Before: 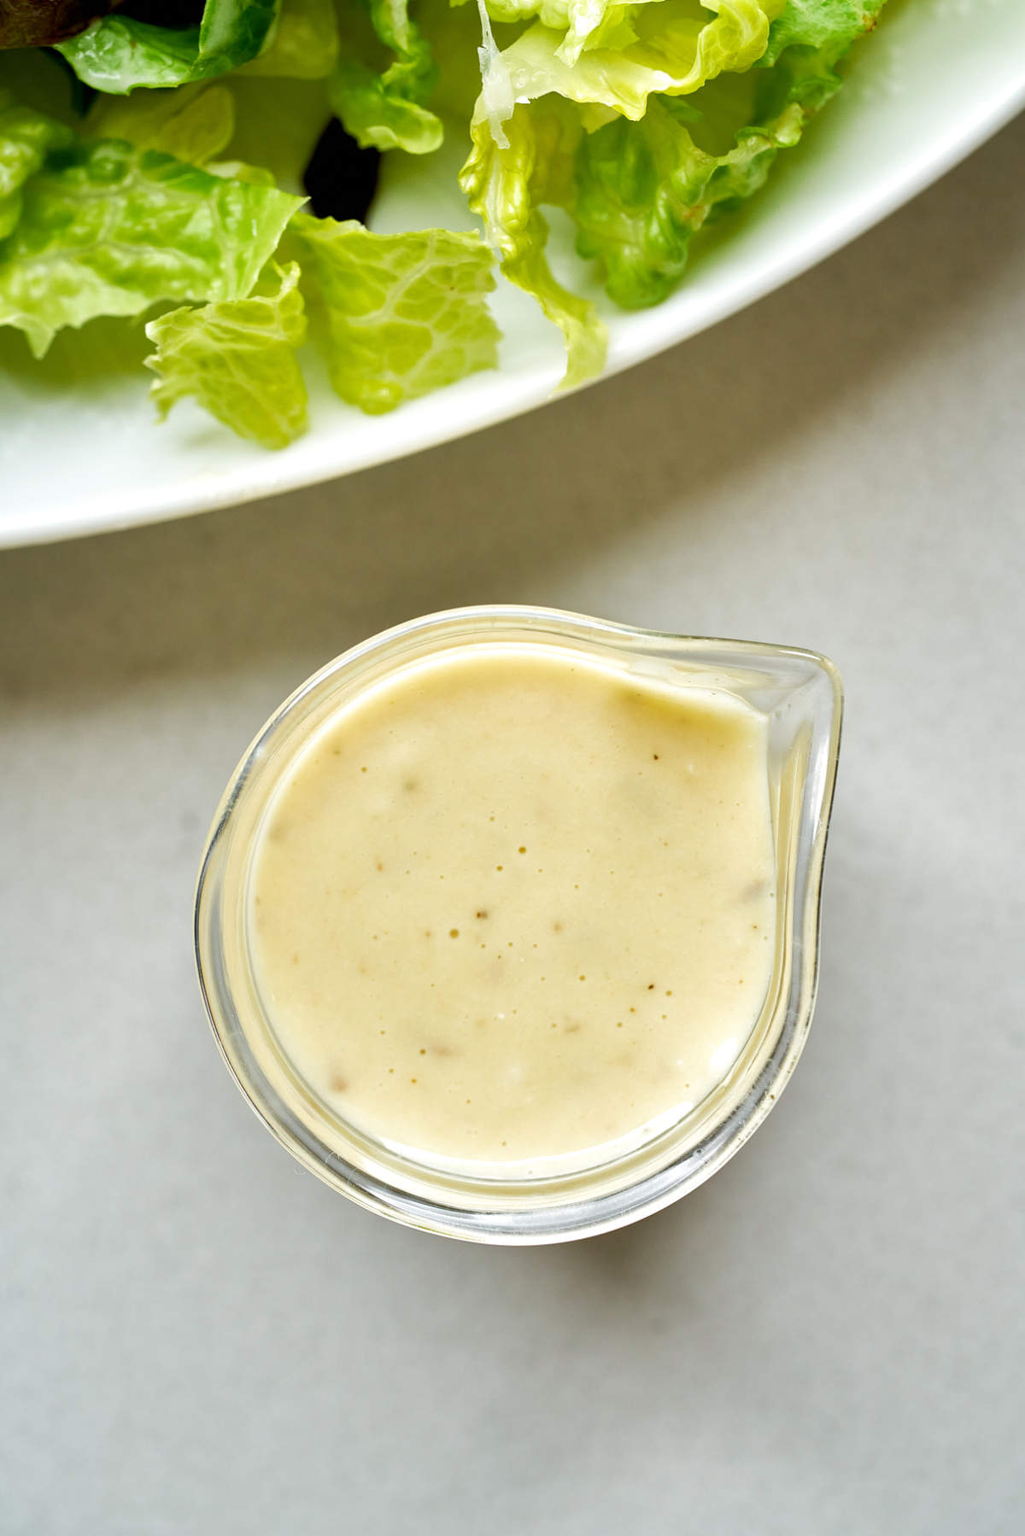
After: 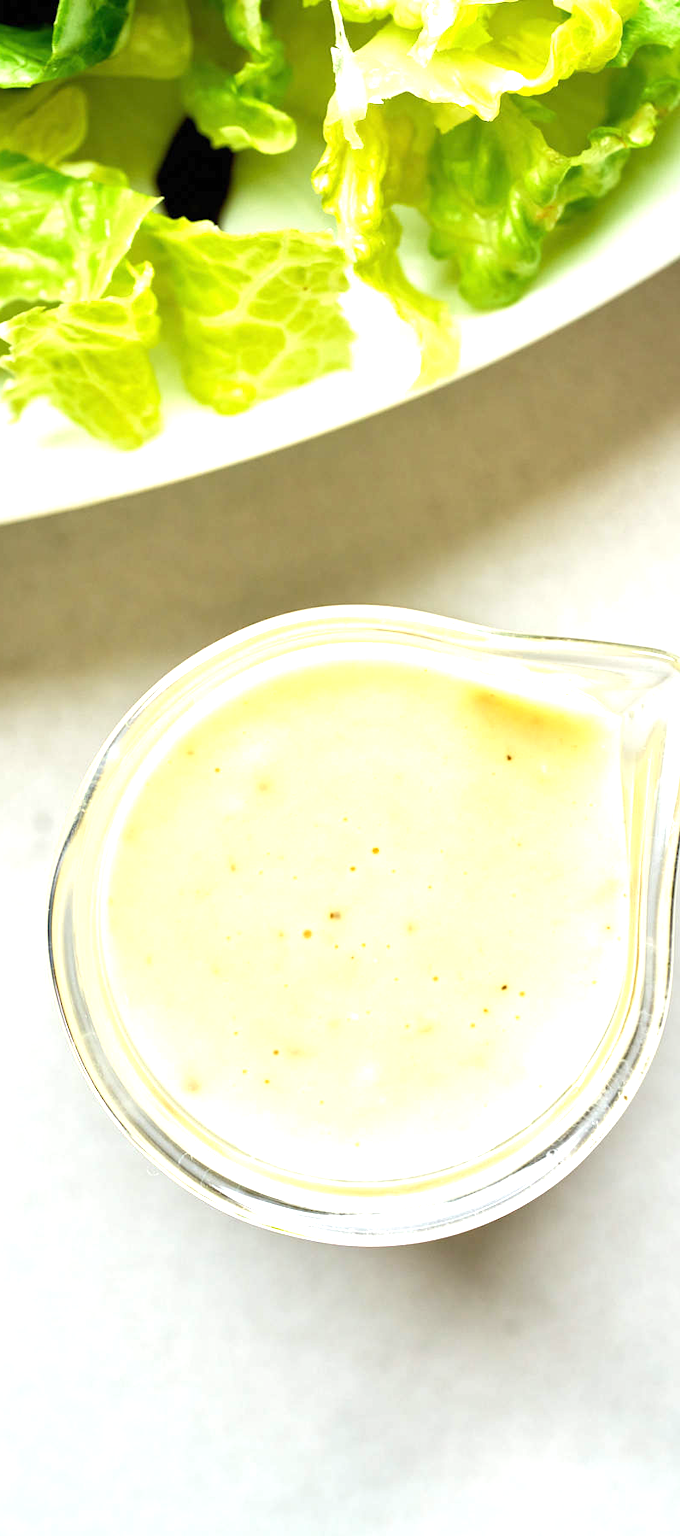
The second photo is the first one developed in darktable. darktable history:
crop and rotate: left 14.335%, right 19.26%
exposure: black level correction 0, exposure 0.899 EV, compensate highlight preservation false
